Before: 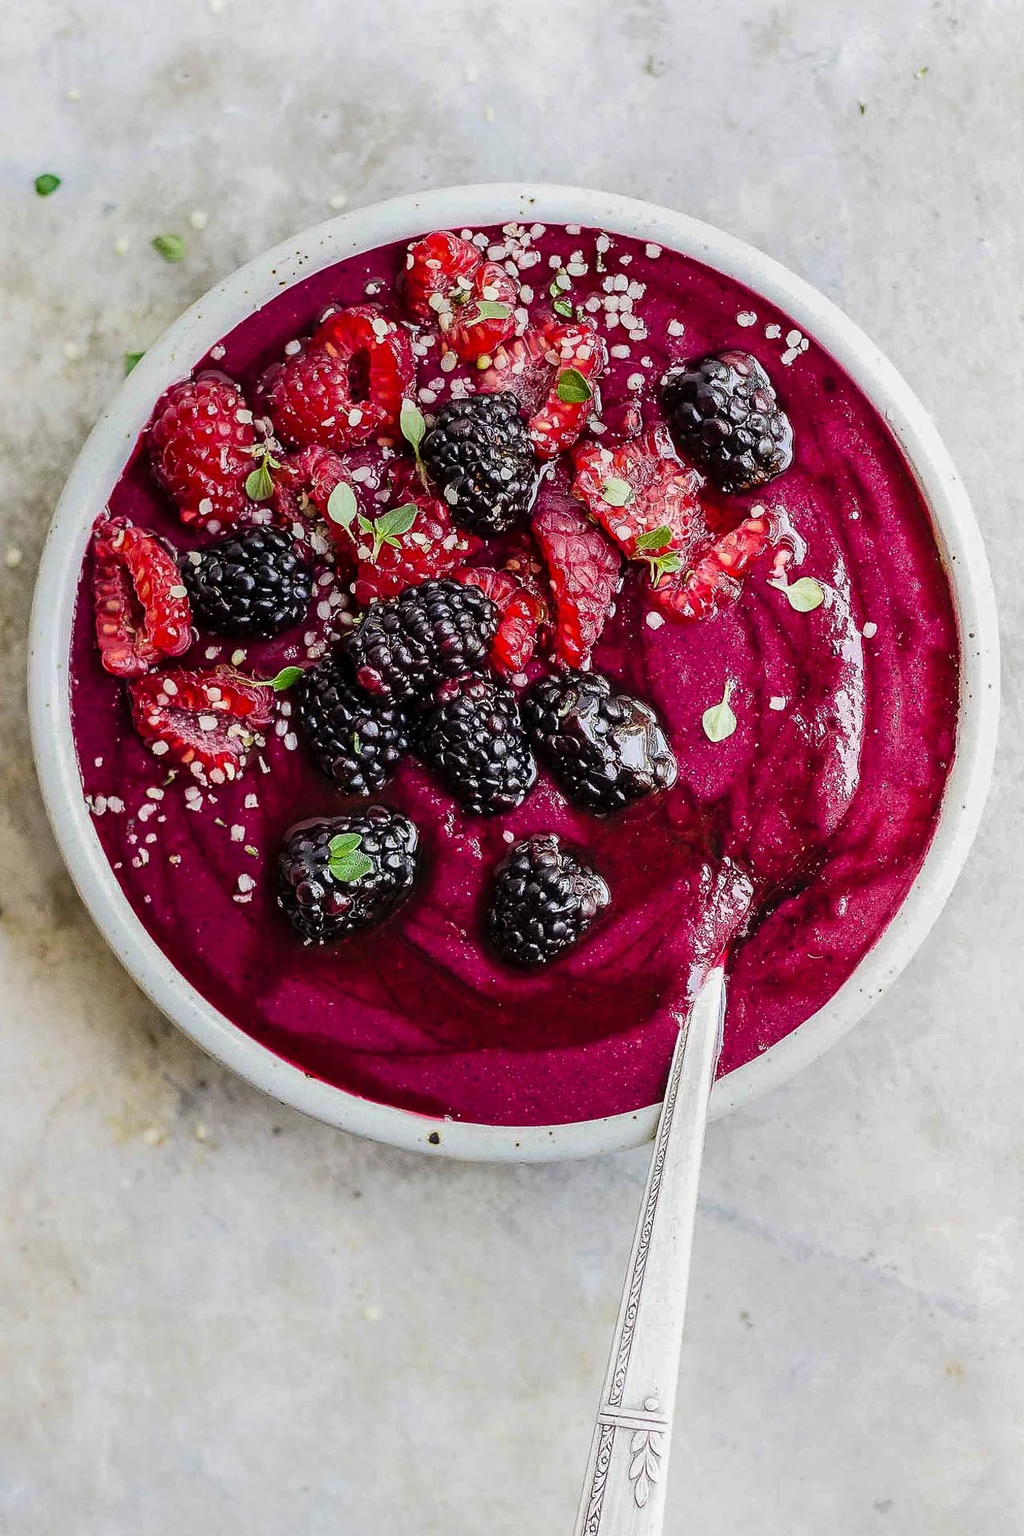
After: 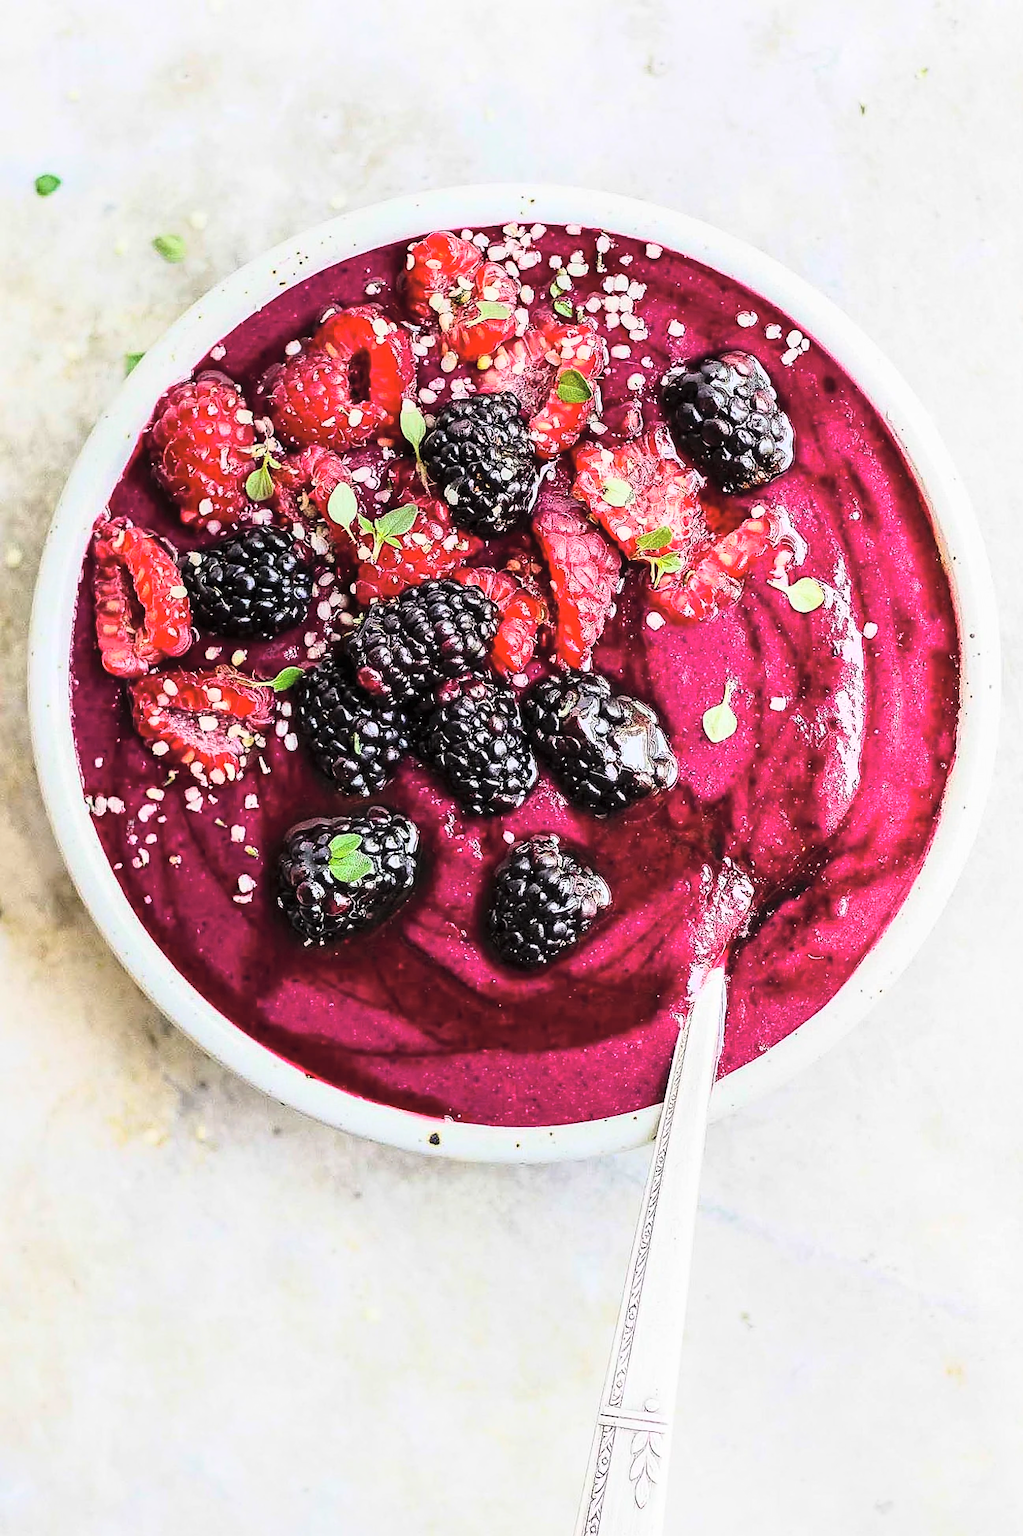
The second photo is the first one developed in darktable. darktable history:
contrast brightness saturation: brightness 0.15
base curve: curves: ch0 [(0, 0) (0.028, 0.03) (0.121, 0.232) (0.46, 0.748) (0.859, 0.968) (1, 1)]
